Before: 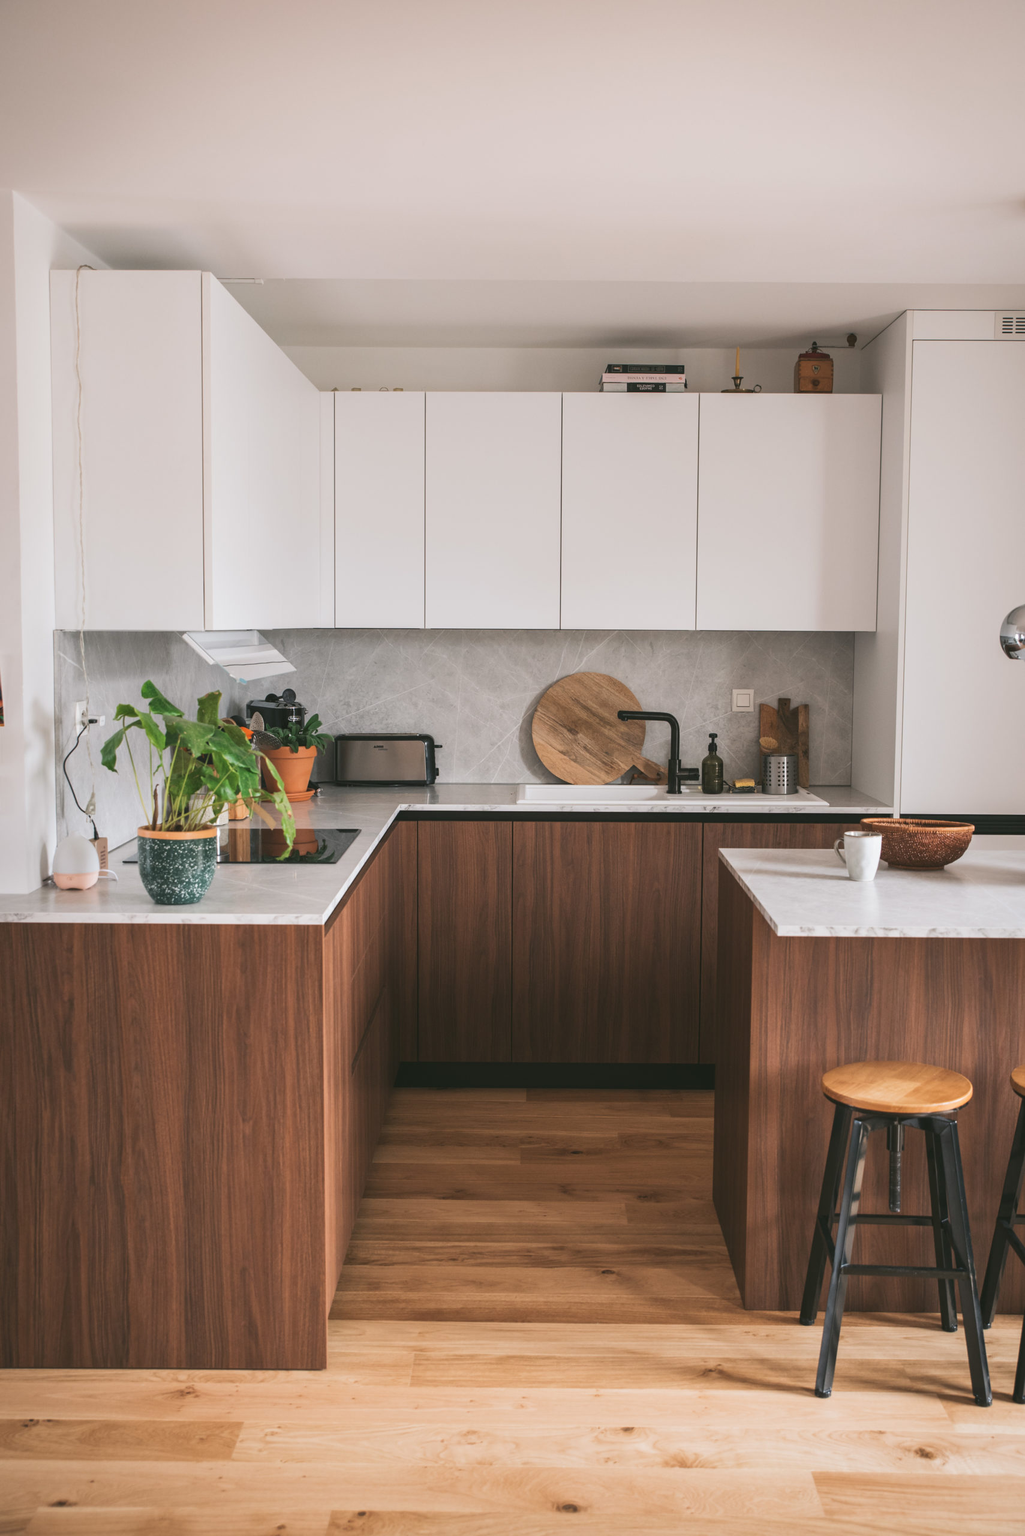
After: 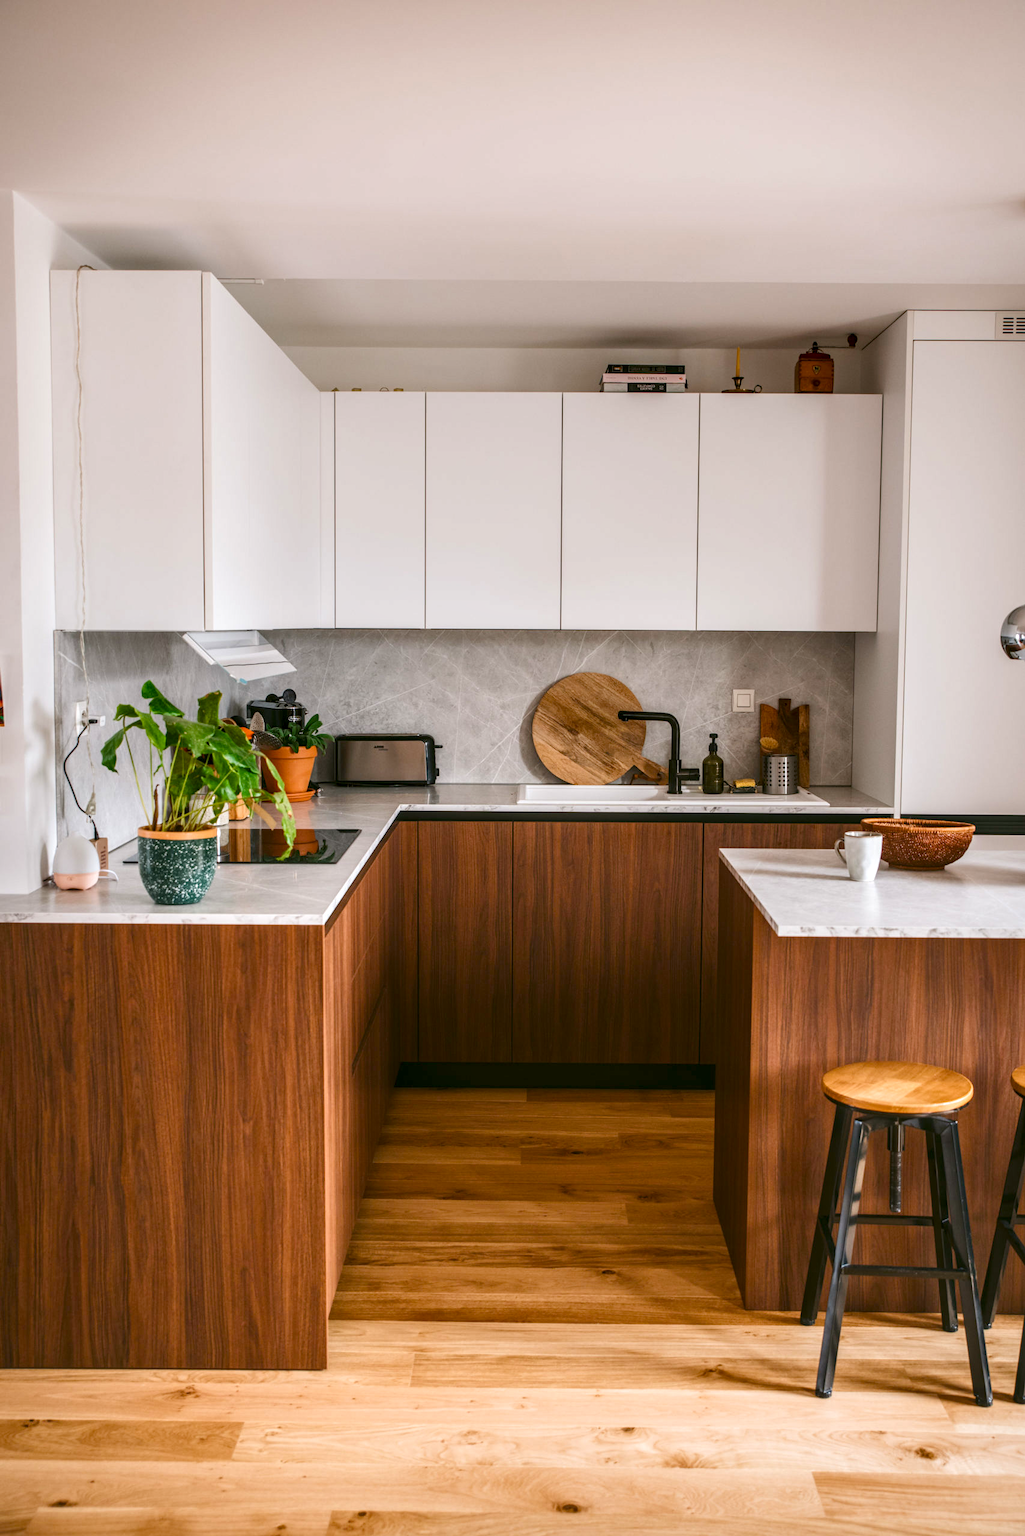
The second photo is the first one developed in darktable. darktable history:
color balance rgb: shadows lift › chroma 2.037%, shadows lift › hue 49.56°, white fulcrum 1.01 EV, perceptual saturation grading › global saturation 19.869%, perceptual saturation grading › highlights -25.587%, perceptual saturation grading › shadows 50.231%, global vibrance 32.606%
local contrast: detail 150%
